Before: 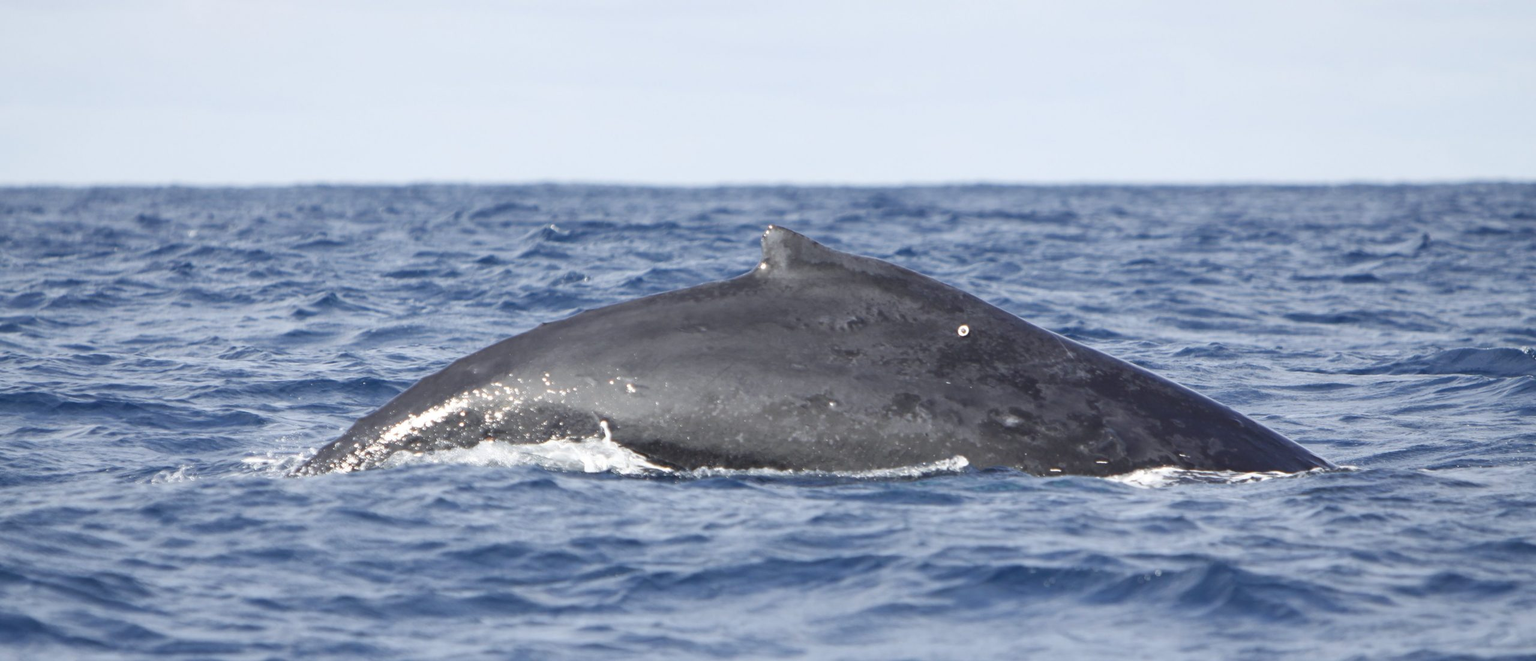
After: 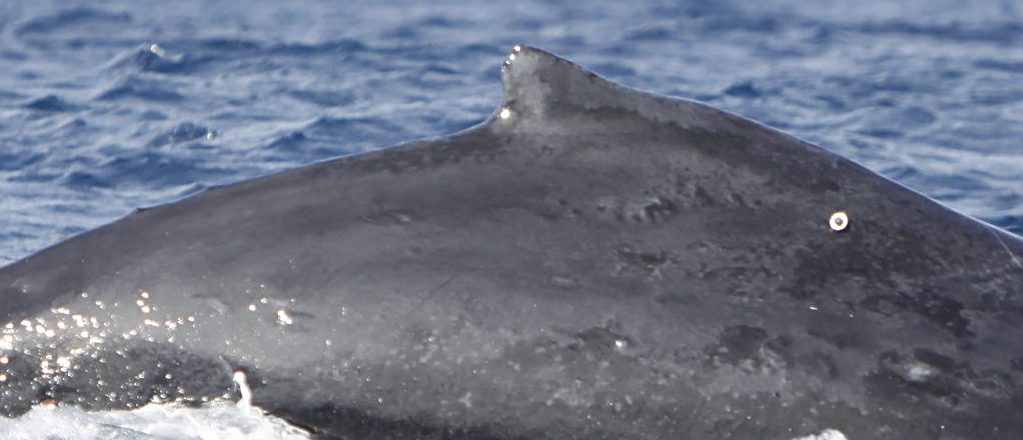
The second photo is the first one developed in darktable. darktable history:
sharpen: on, module defaults
crop: left 30%, top 30%, right 30%, bottom 30%
